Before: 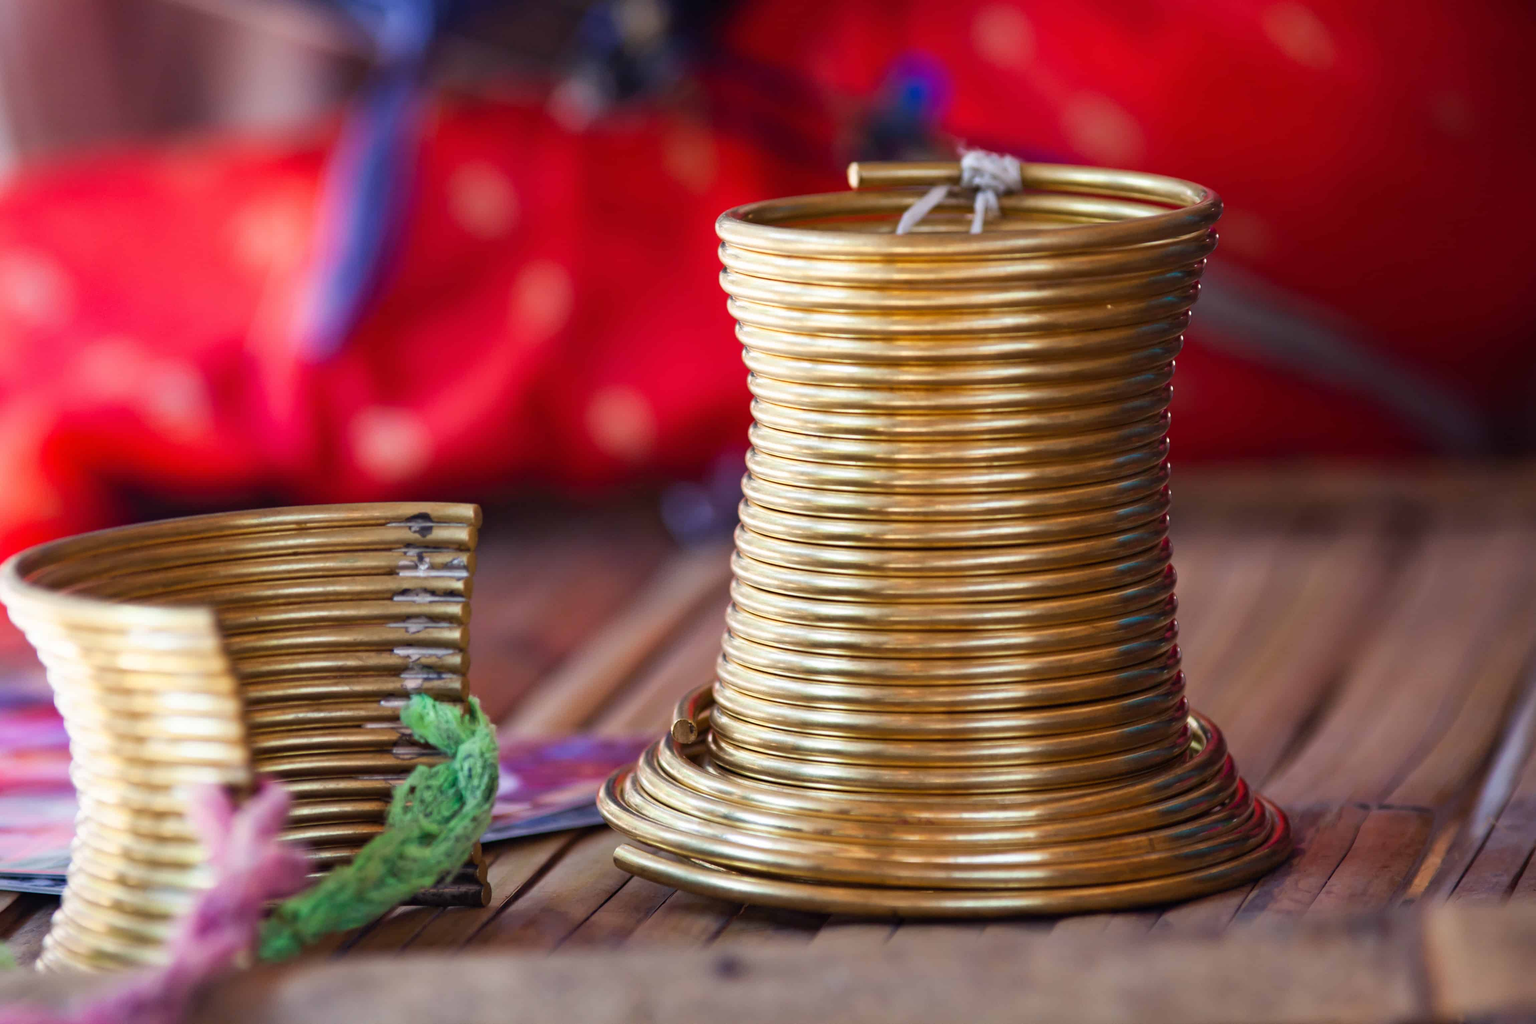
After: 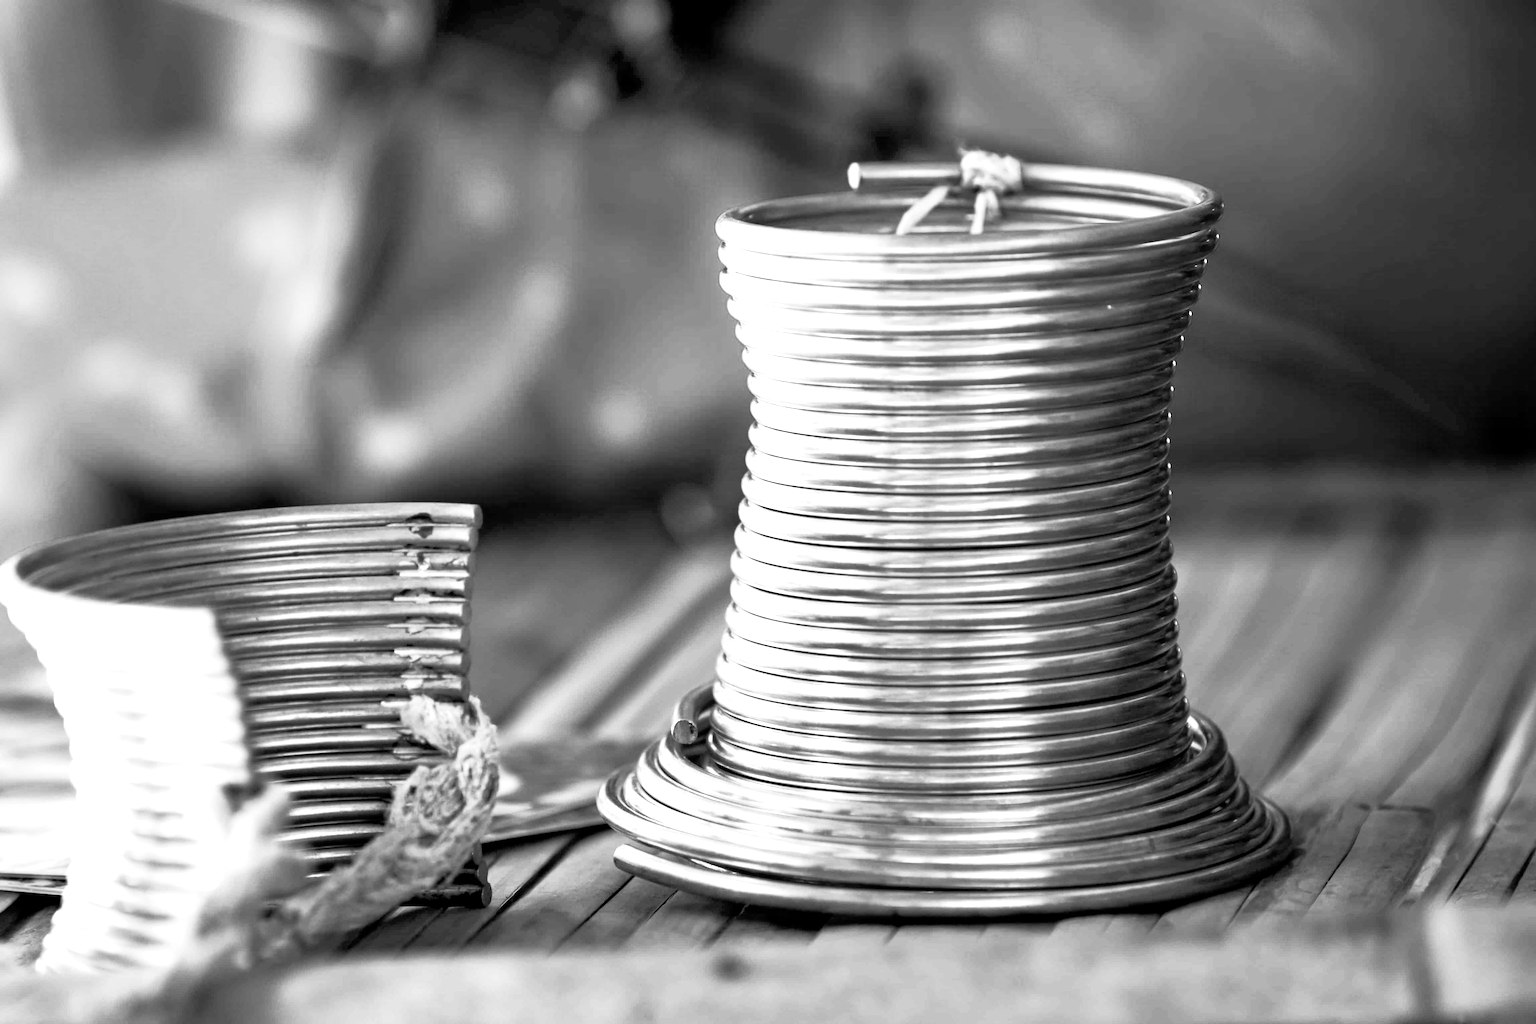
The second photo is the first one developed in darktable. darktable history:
base curve: curves: ch0 [(0, 0) (0.257, 0.25) (0.482, 0.586) (0.757, 0.871) (1, 1)]
white balance: red 1.138, green 0.996, blue 0.812
monochrome: a 16.01, b -2.65, highlights 0.52
exposure: black level correction 0.01, exposure 1 EV, compensate highlight preservation false
color balance rgb: perceptual saturation grading › global saturation 30%, global vibrance 10%
